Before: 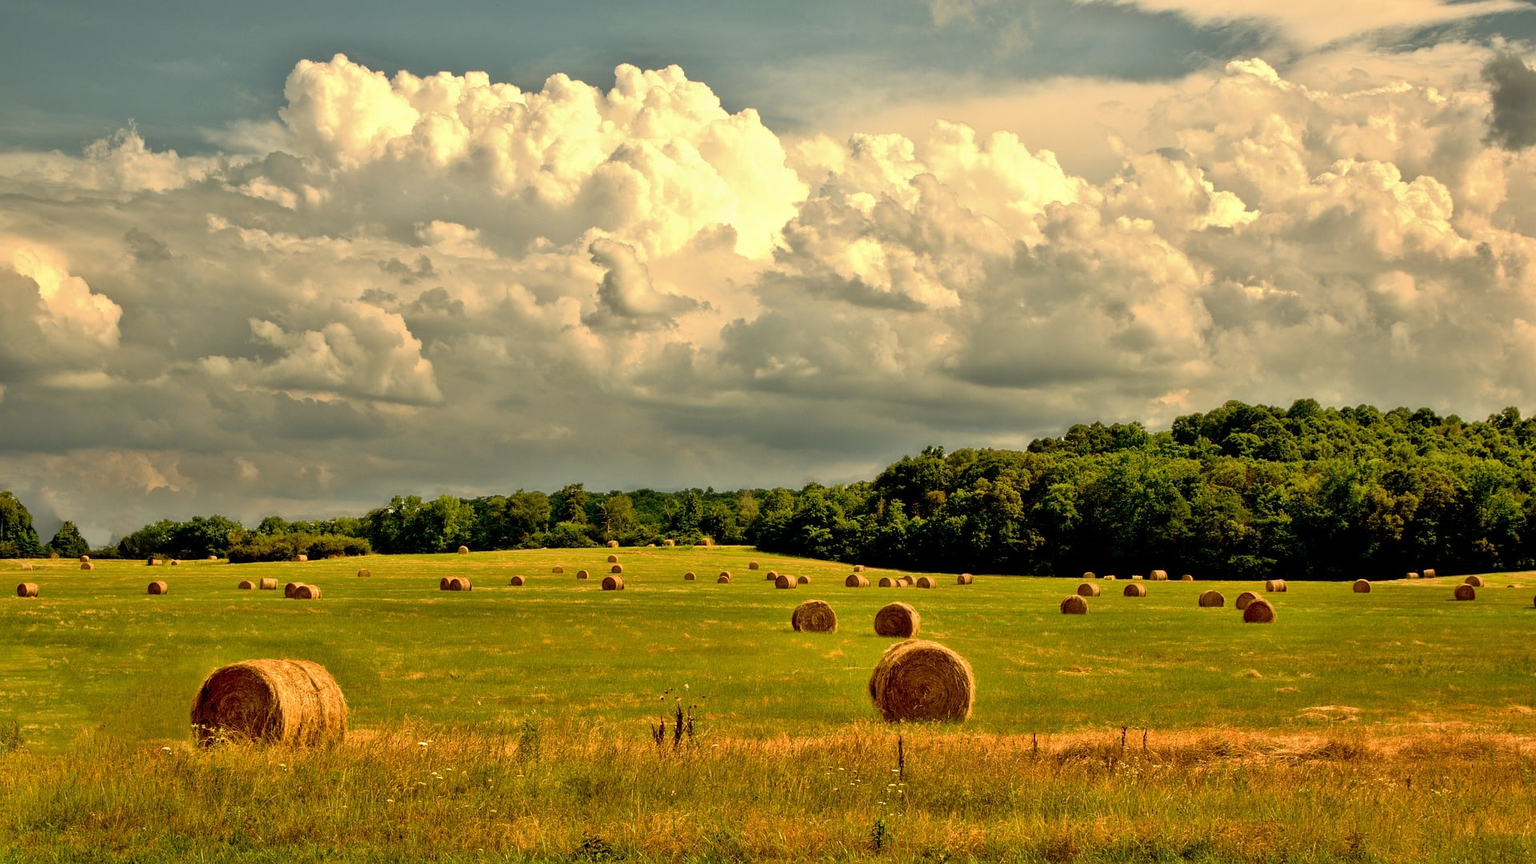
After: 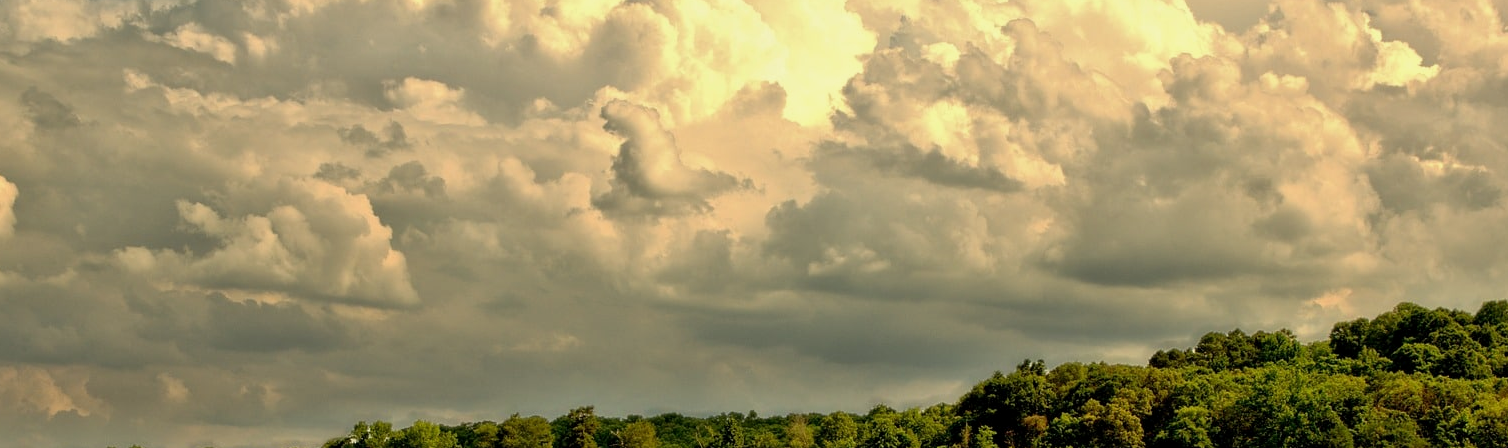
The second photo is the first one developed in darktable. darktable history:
exposure: black level correction 0.001, exposure -0.125 EV, compensate exposure bias true, compensate highlight preservation false
crop: left 7.036%, top 18.398%, right 14.379%, bottom 40.043%
